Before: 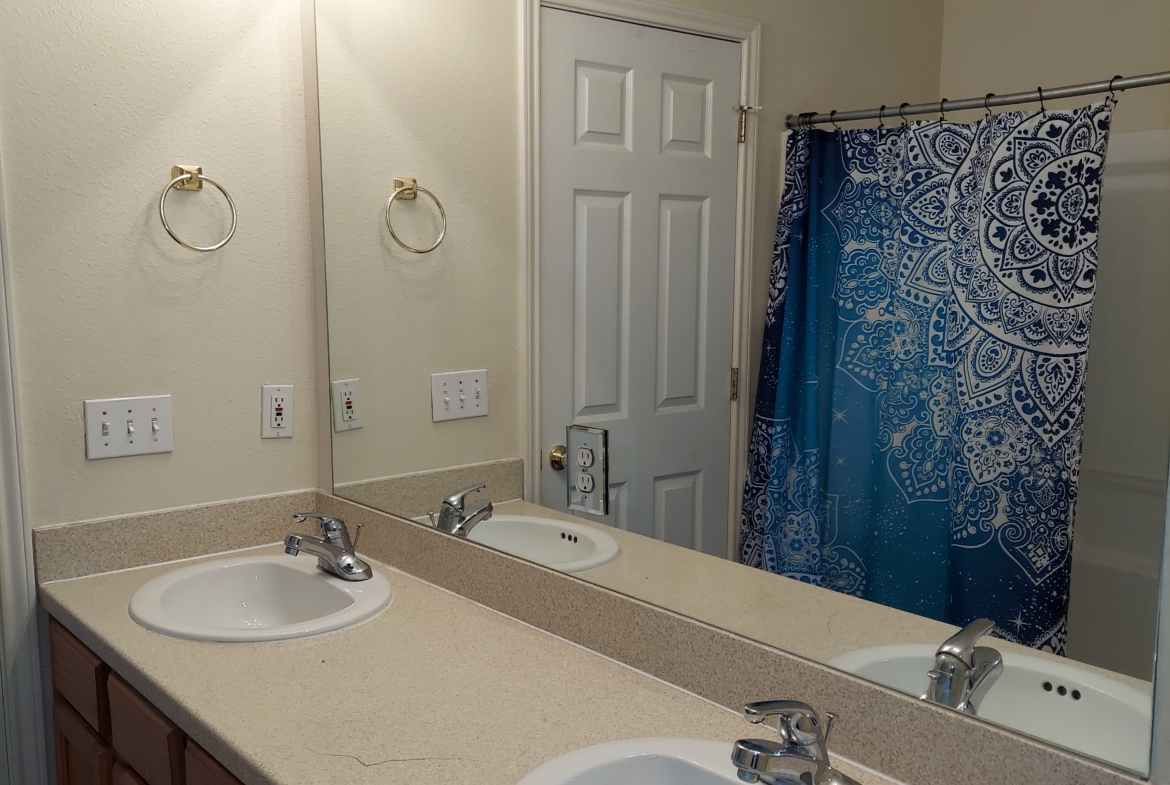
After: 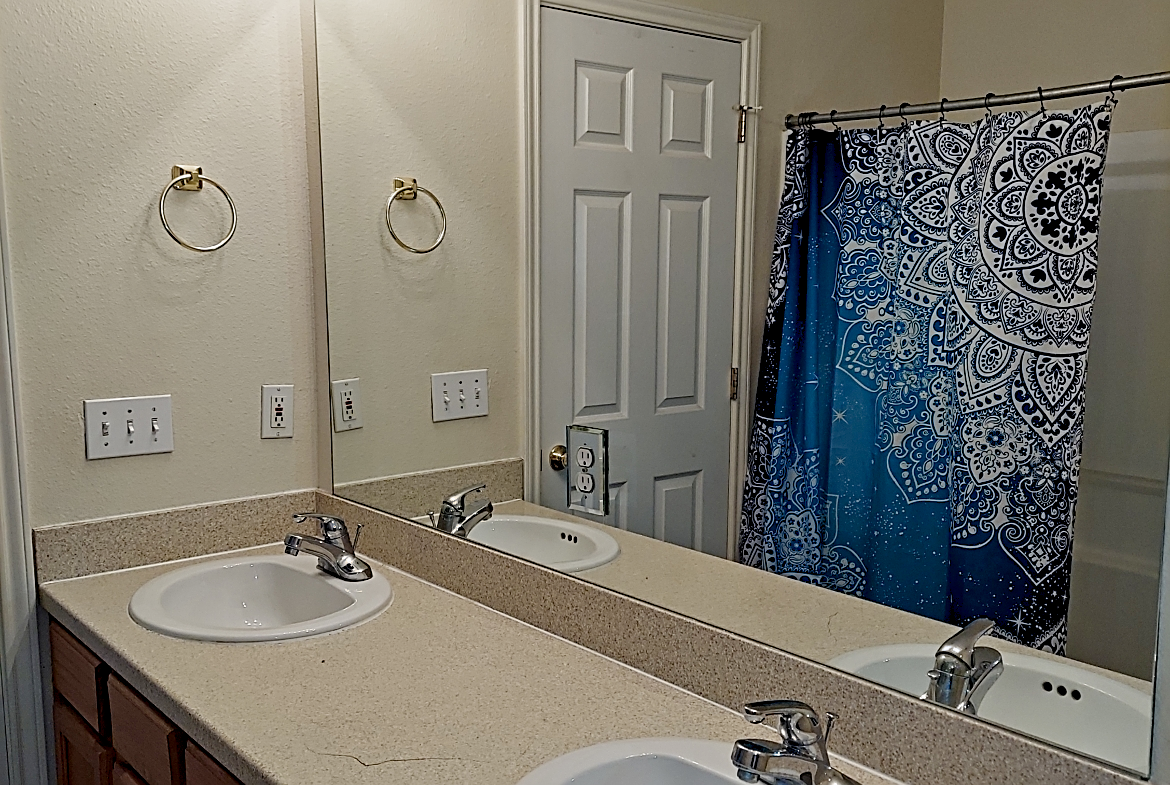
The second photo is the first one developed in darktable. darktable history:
vibrance: on, module defaults
filmic rgb: black relative exposure -16 EV, threshold -0.33 EV, transition 3.19 EV, structure ↔ texture 100%, target black luminance 0%, hardness 7.57, latitude 72.96%, contrast 0.908, highlights saturation mix 10%, shadows ↔ highlights balance -0.38%, add noise in highlights 0, preserve chrominance no, color science v4 (2020), iterations of high-quality reconstruction 10, enable highlight reconstruction true
sharpen: on, module defaults
contrast equalizer: octaves 7, y [[0.5, 0.542, 0.583, 0.625, 0.667, 0.708], [0.5 ×6], [0.5 ×6], [0 ×6], [0 ×6]]
